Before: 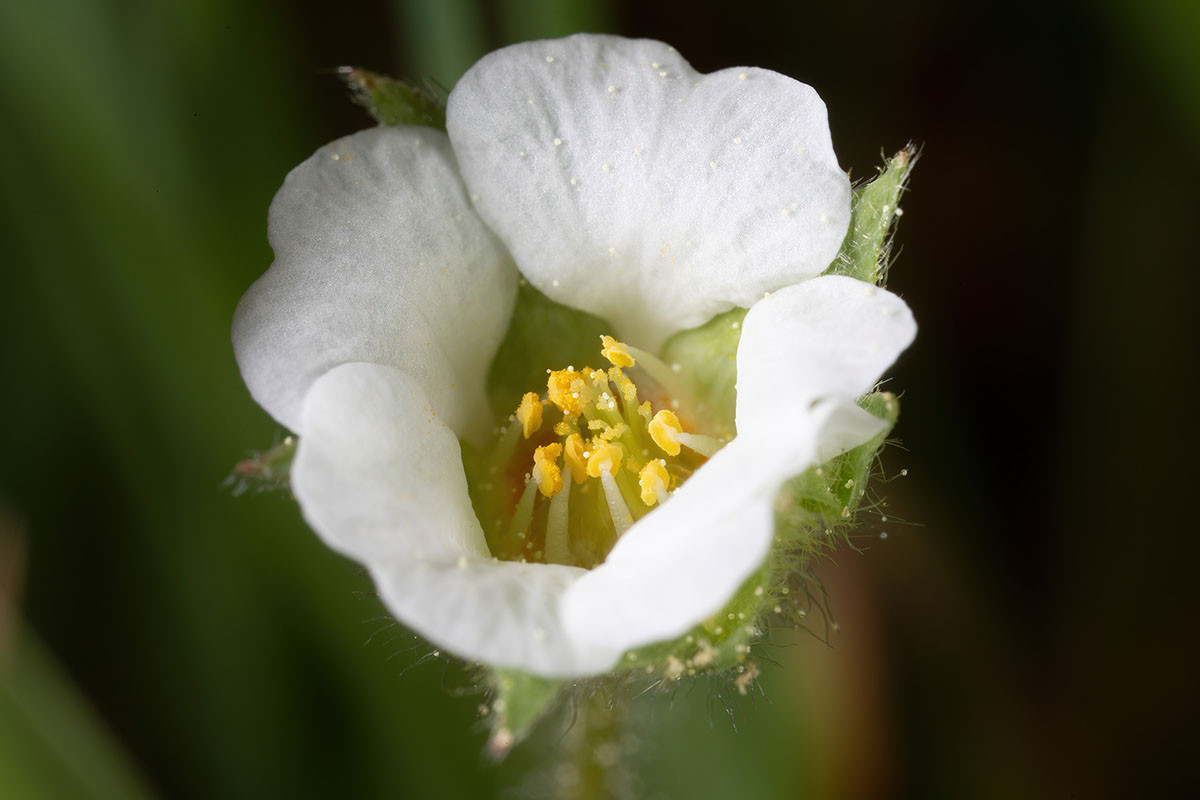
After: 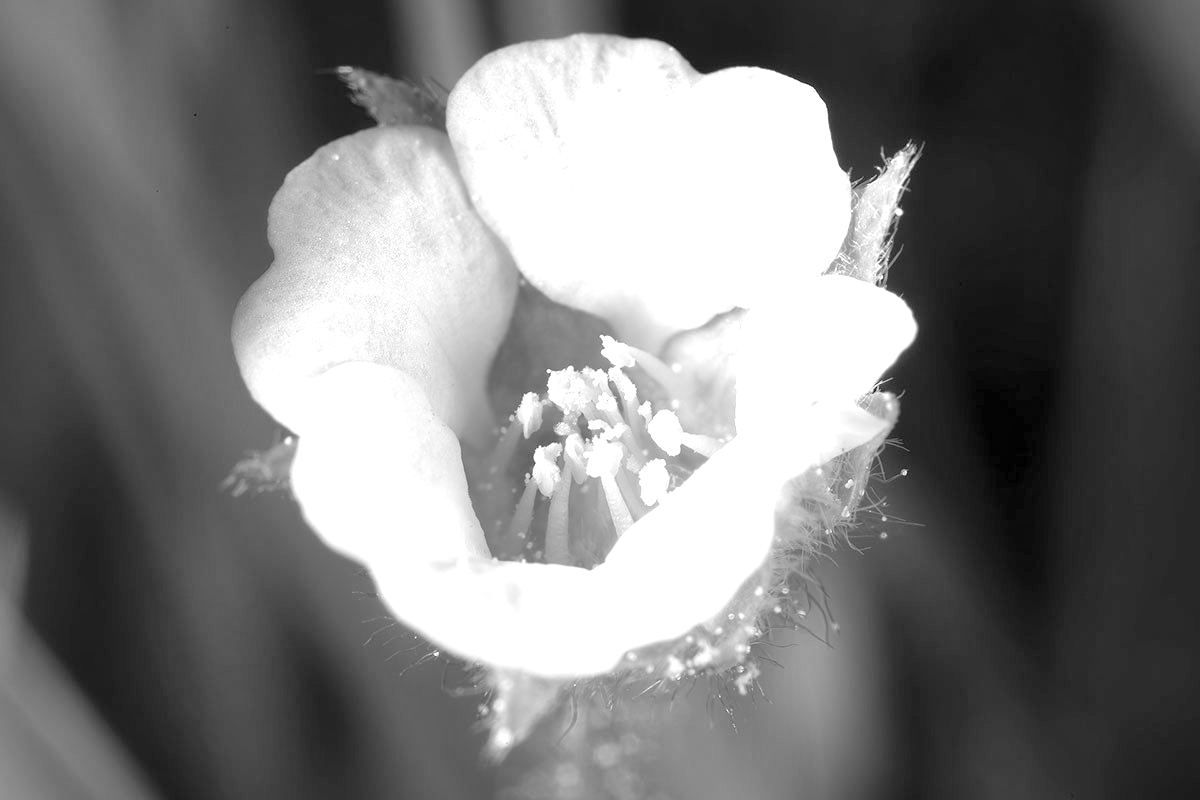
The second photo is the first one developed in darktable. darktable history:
exposure: exposure 1 EV, compensate highlight preservation false
monochrome: on, module defaults
contrast brightness saturation: brightness 0.13
local contrast: mode bilateral grid, contrast 20, coarseness 50, detail 132%, midtone range 0.2
